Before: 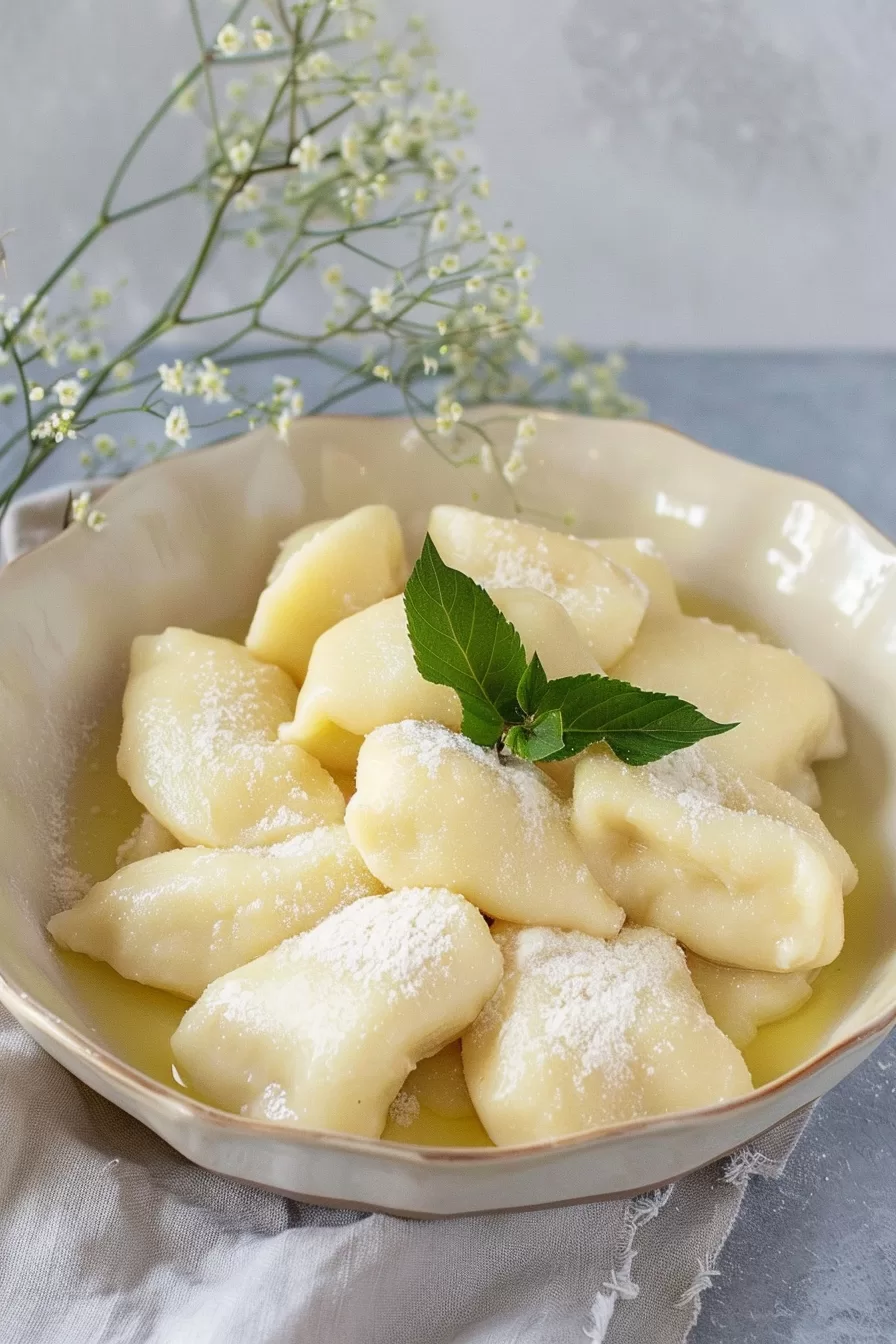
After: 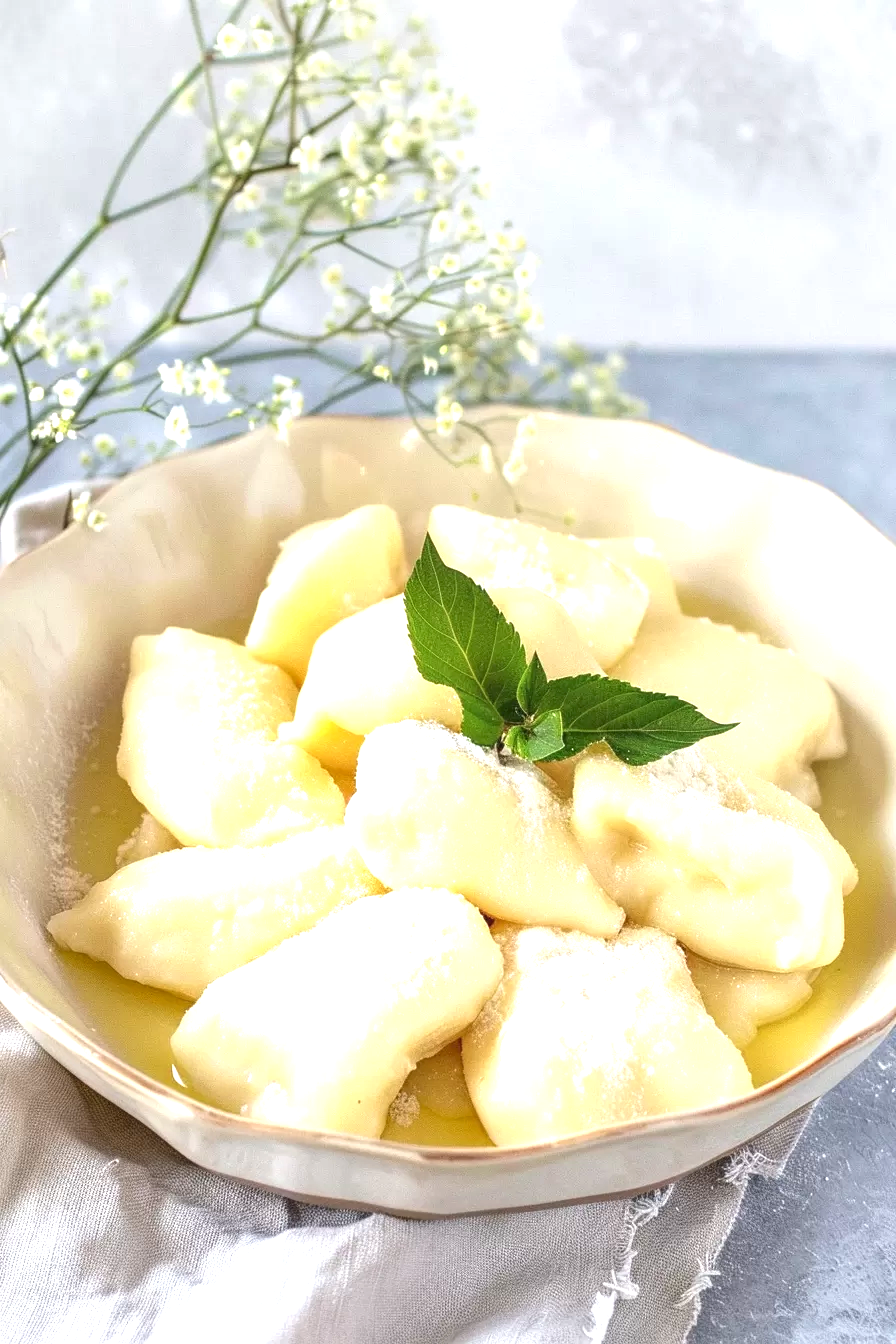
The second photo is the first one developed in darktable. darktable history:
local contrast: on, module defaults
exposure: exposure 1 EV, compensate highlight preservation false
